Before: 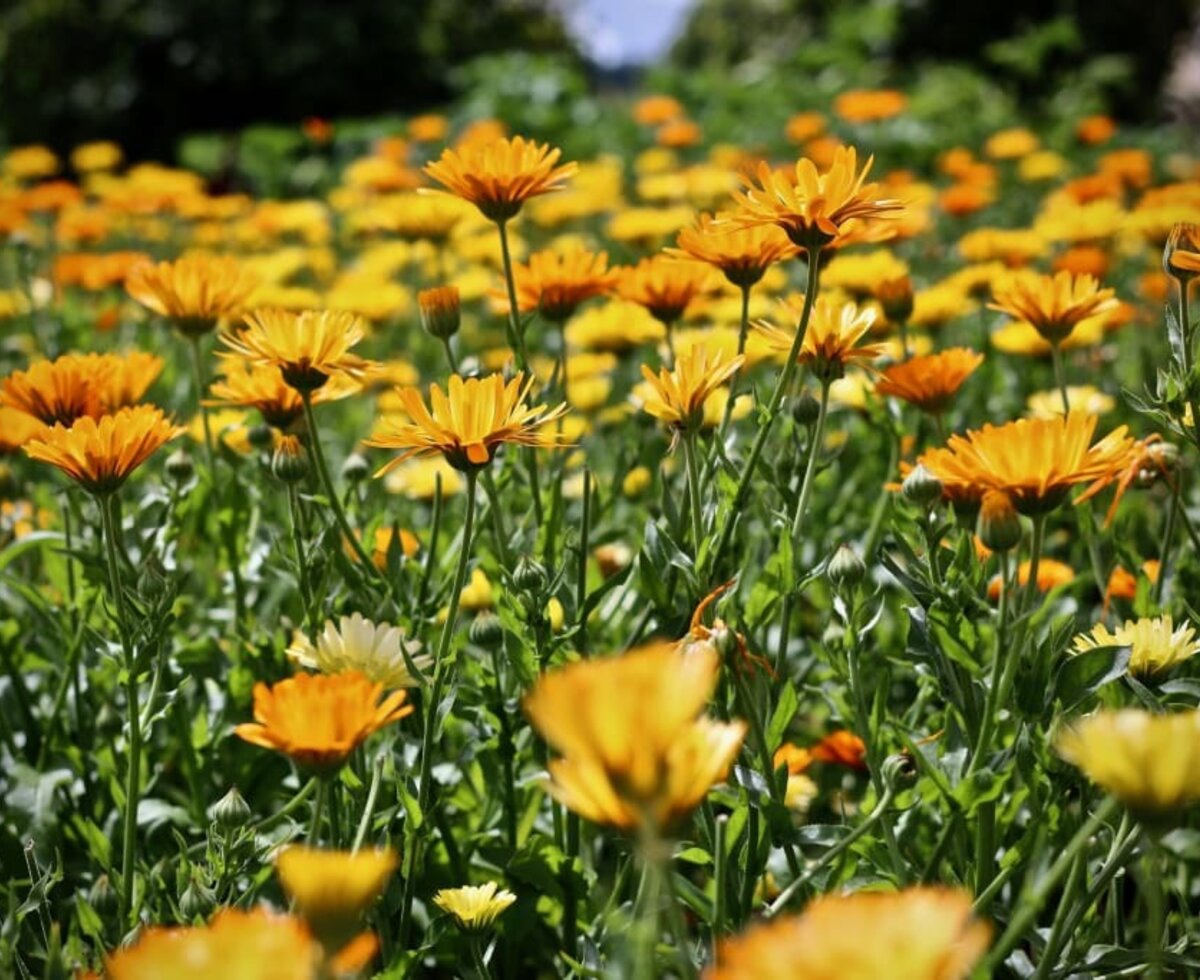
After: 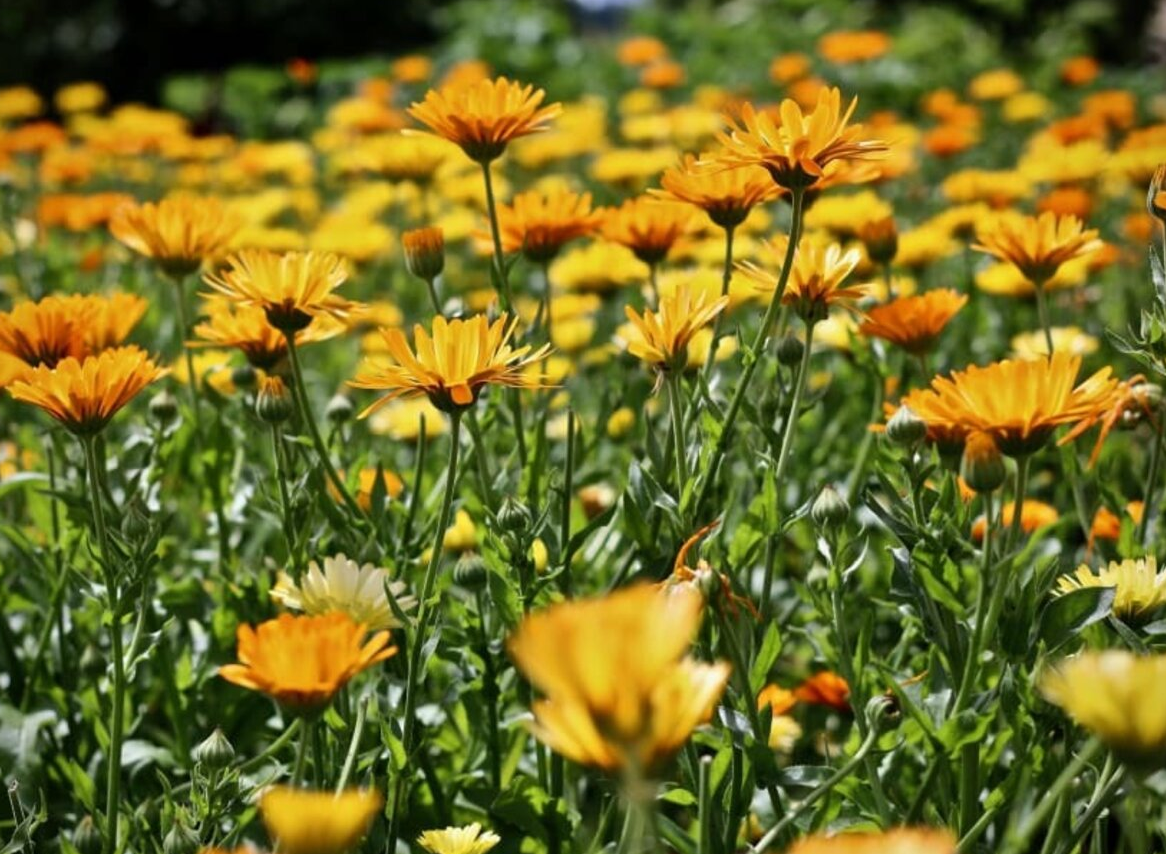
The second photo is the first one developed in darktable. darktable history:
crop: left 1.407%, top 6.114%, right 1.359%, bottom 6.72%
